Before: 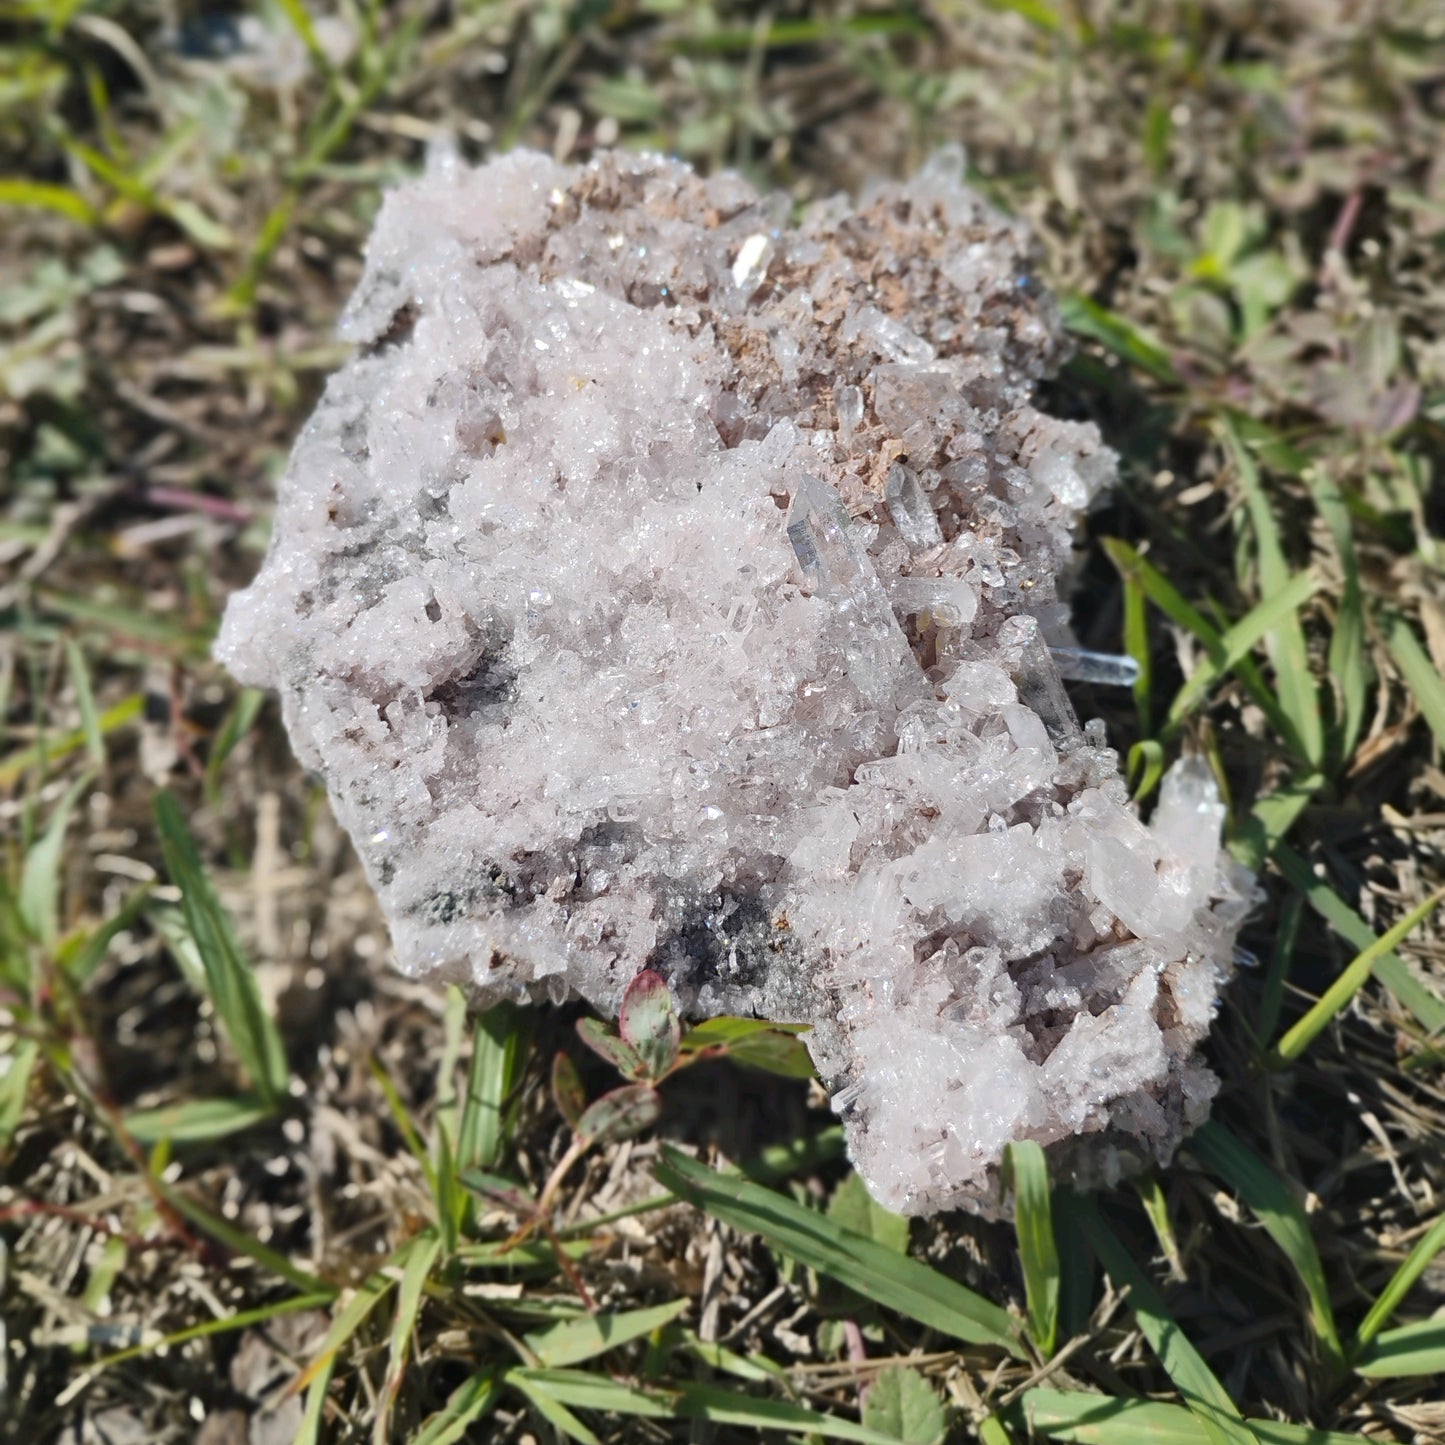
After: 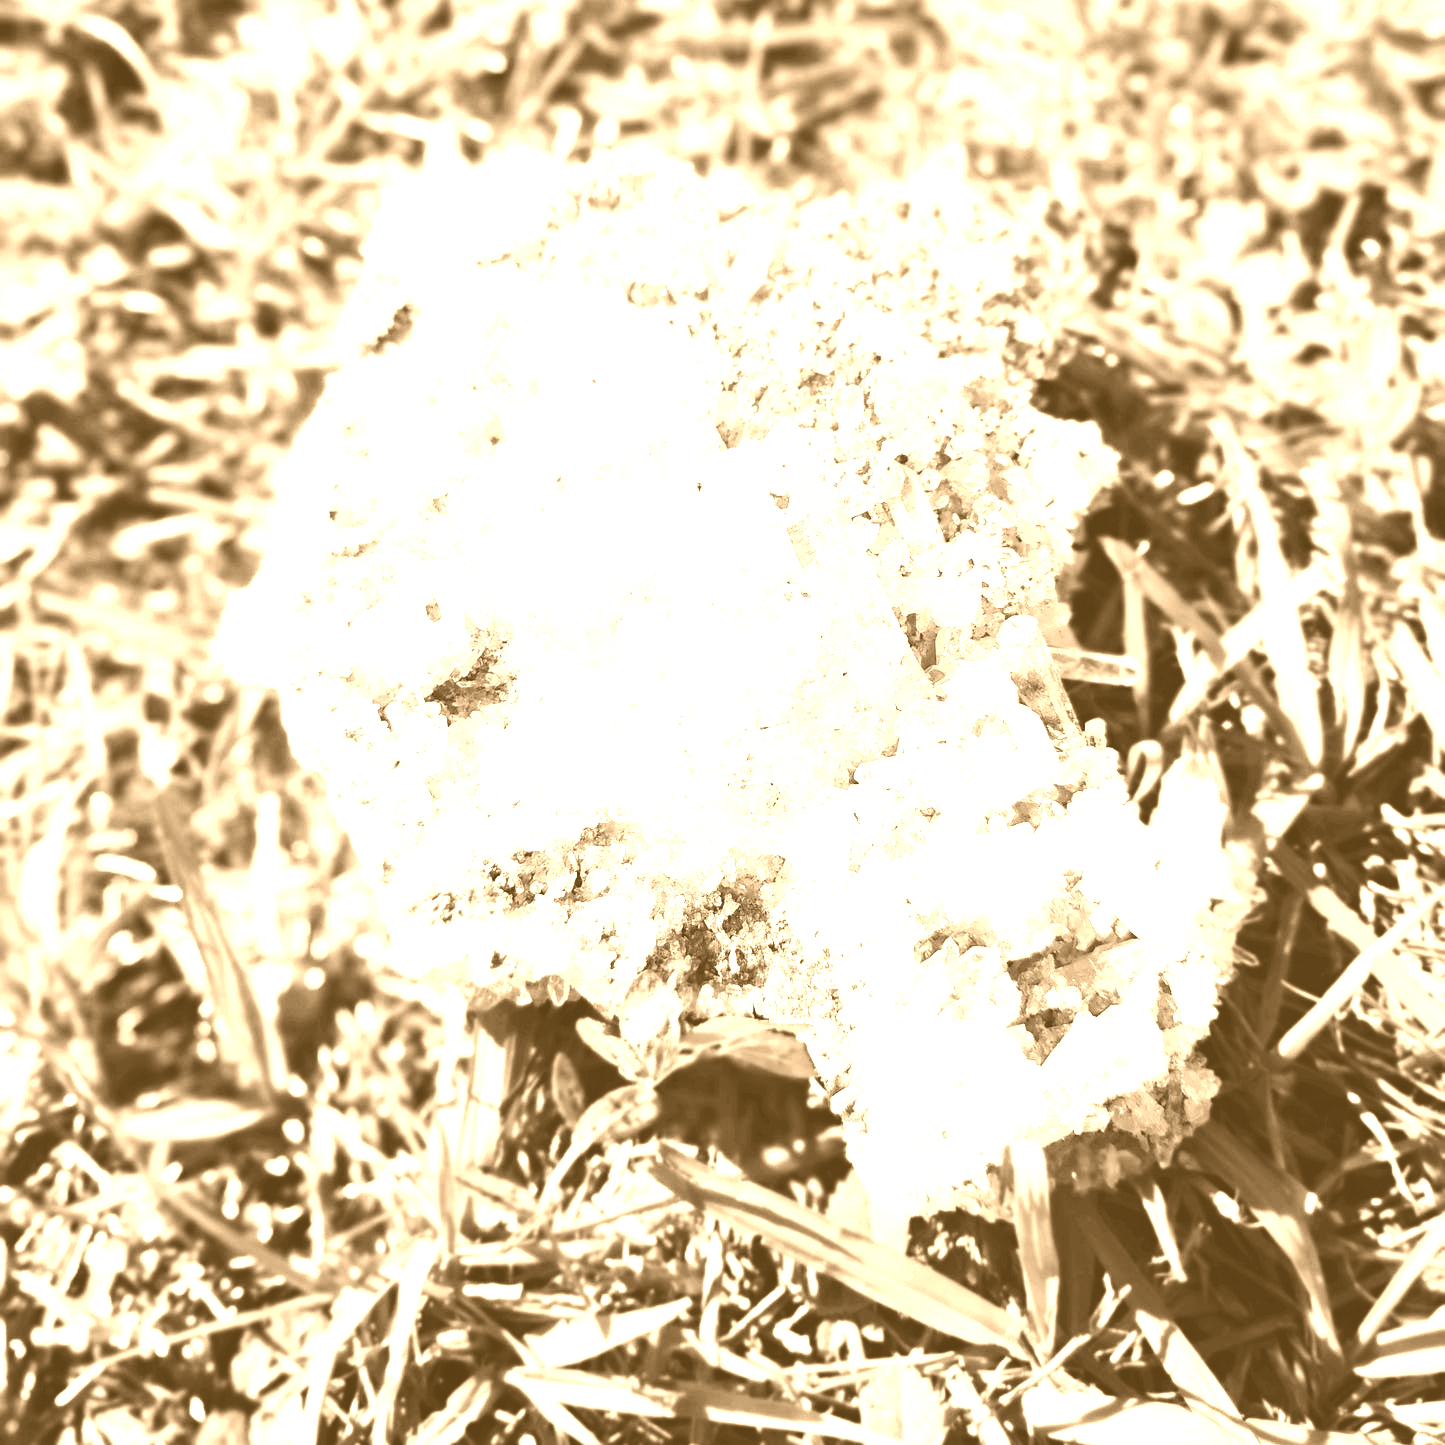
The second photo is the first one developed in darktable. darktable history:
colorize: hue 28.8°, source mix 100%
base curve: curves: ch0 [(0, 0) (0.007, 0.004) (0.027, 0.03) (0.046, 0.07) (0.207, 0.54) (0.442, 0.872) (0.673, 0.972) (1, 1)], preserve colors none
